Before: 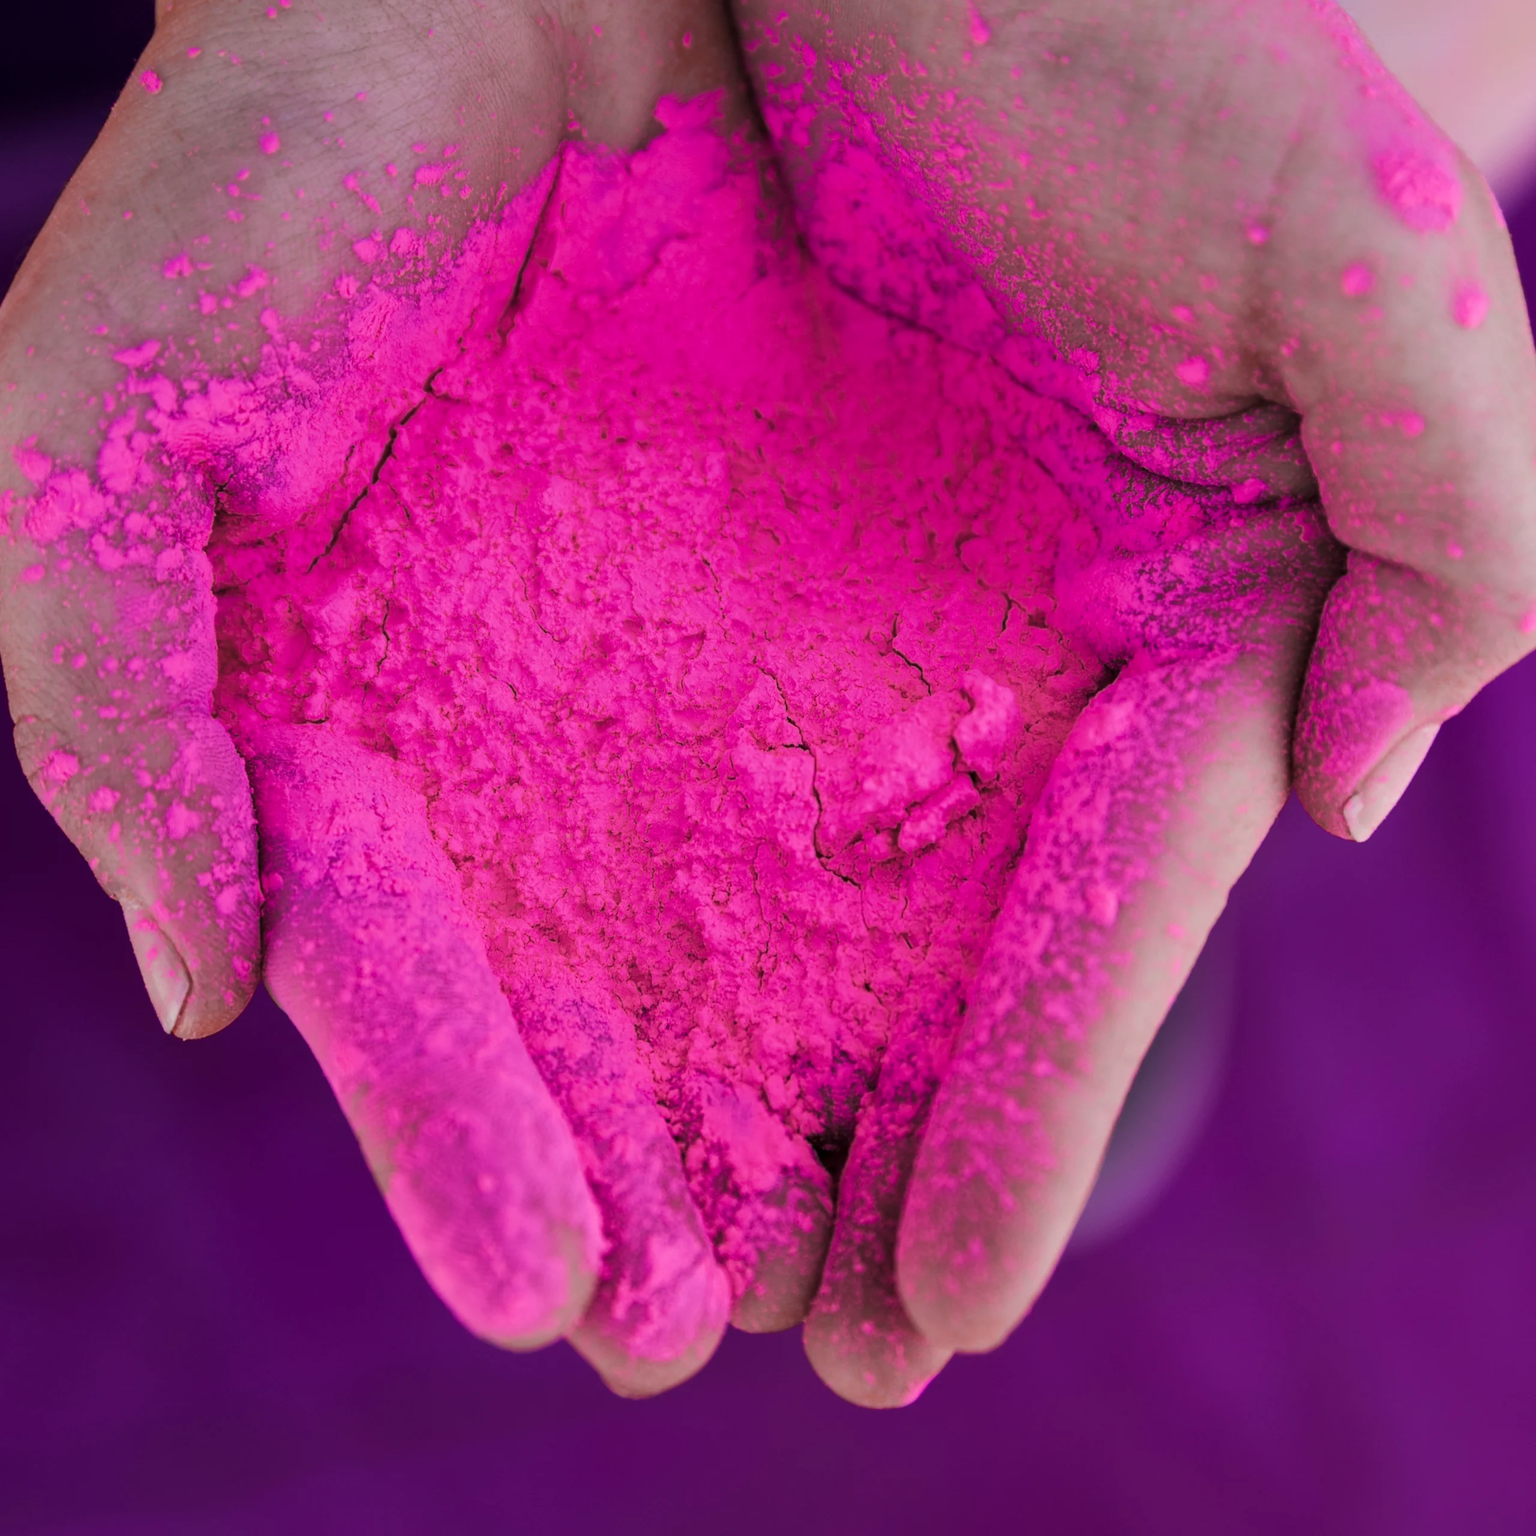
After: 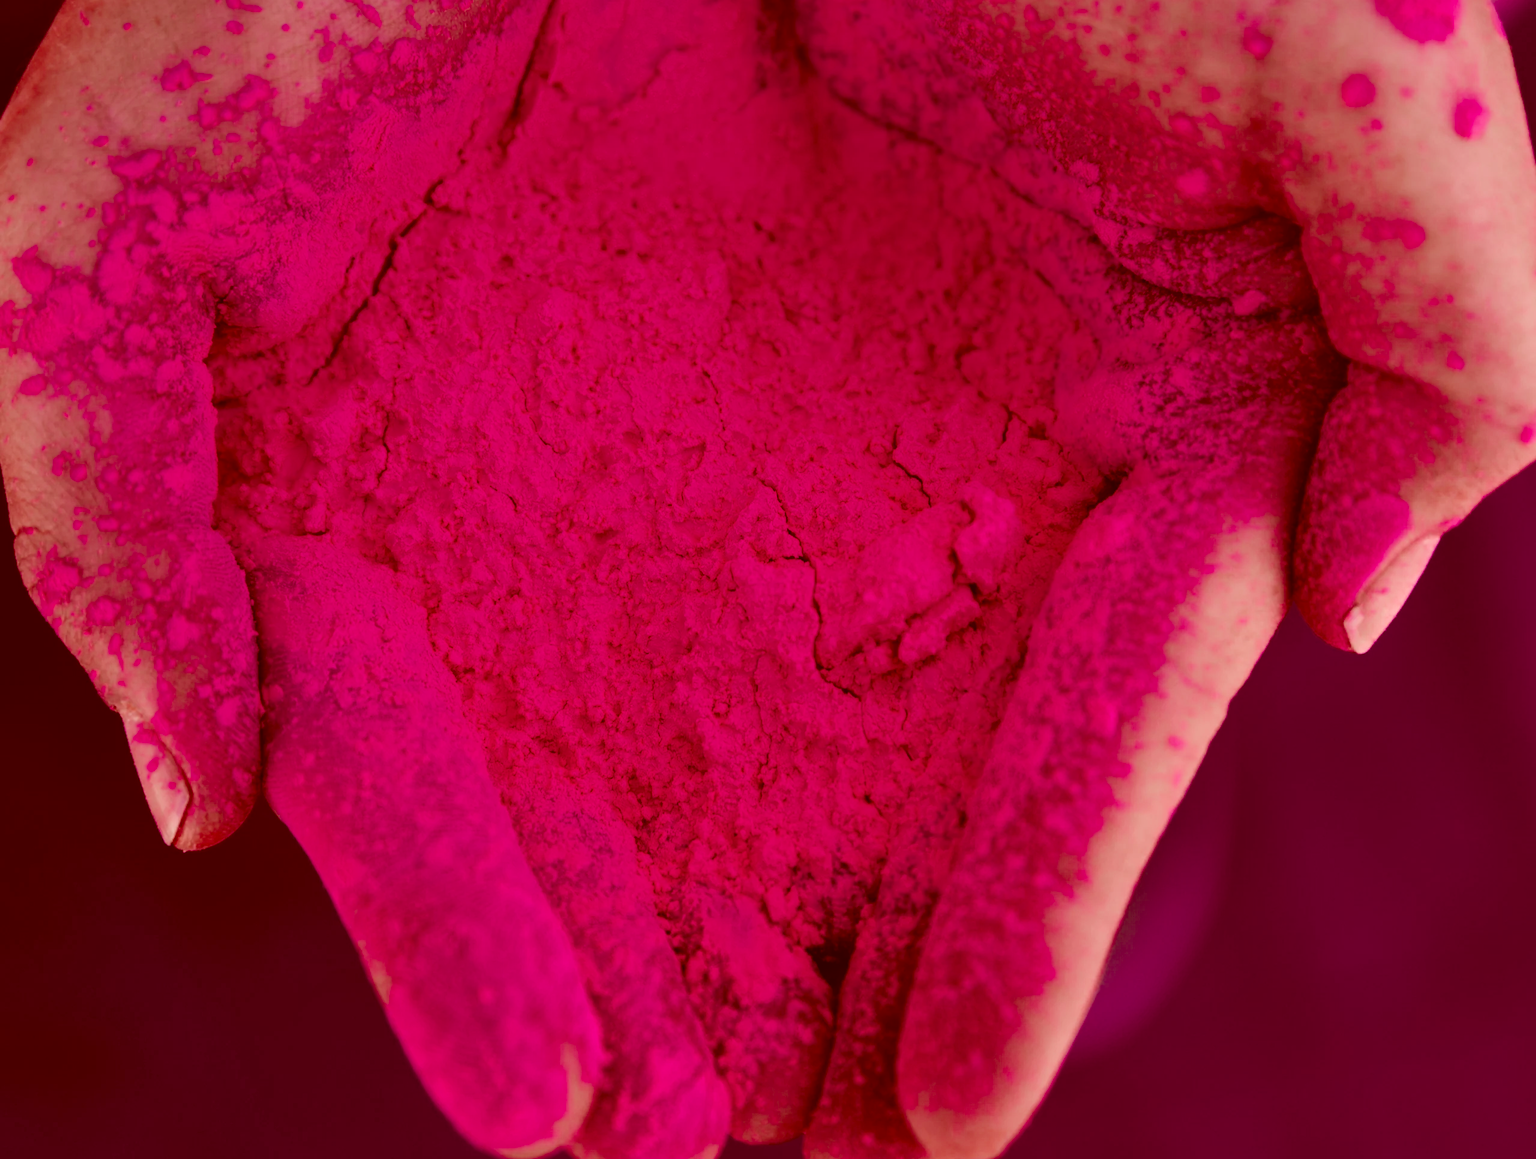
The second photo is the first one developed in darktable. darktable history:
crop and rotate: top 12.281%, bottom 12.196%
color balance rgb: perceptual saturation grading › global saturation 25.667%, saturation formula JzAzBz (2021)
color correction: highlights a* 9.16, highlights b* 9, shadows a* 39.23, shadows b* 39.4, saturation 0.812
